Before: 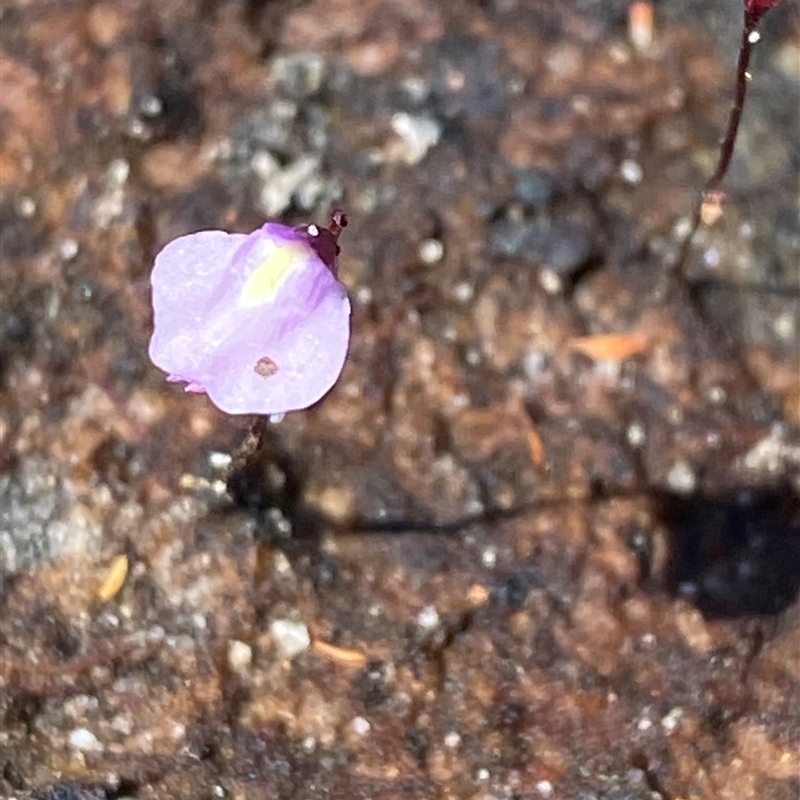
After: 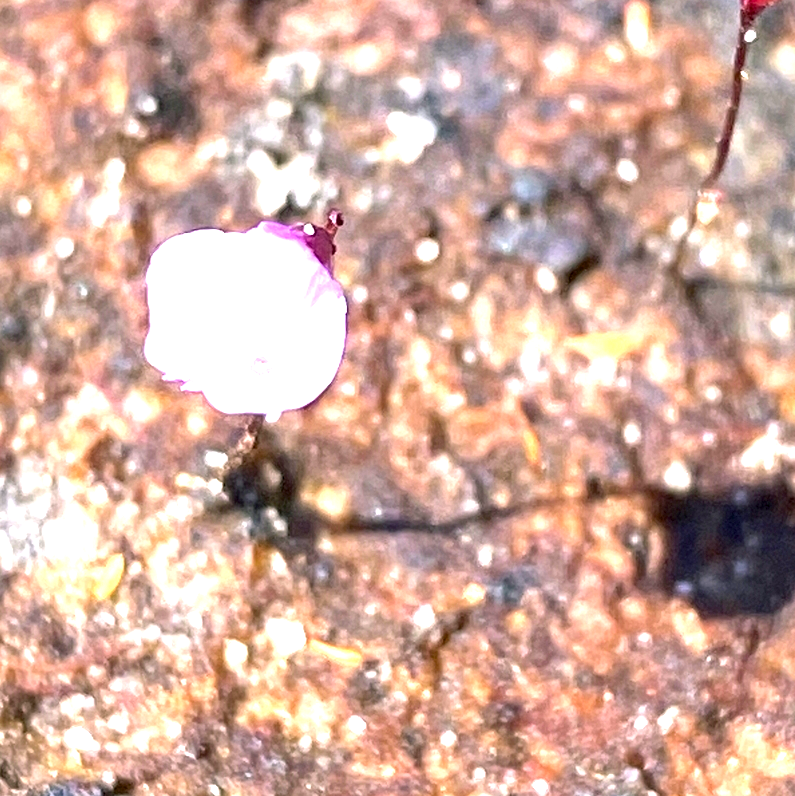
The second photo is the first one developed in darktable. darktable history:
exposure: black level correction 0, exposure 1.75 EV, compensate exposure bias true, compensate highlight preservation false
crop and rotate: left 0.614%, top 0.179%, bottom 0.309%
color balance rgb: shadows lift › chroma 2%, shadows lift › hue 217.2°, power › chroma 0.25%, power › hue 60°, highlights gain › chroma 1.5%, highlights gain › hue 309.6°, global offset › luminance -0.5%, perceptual saturation grading › global saturation 15%, global vibrance 20%
